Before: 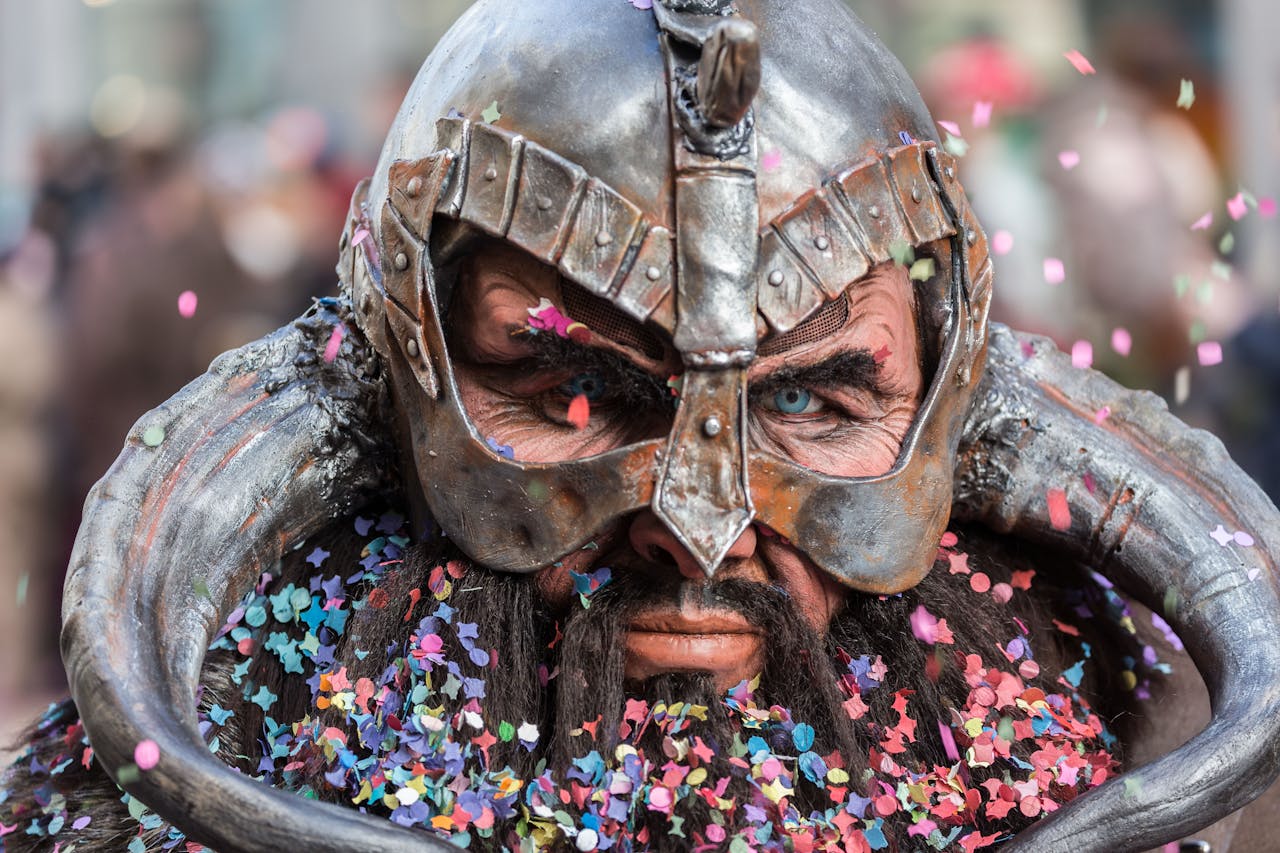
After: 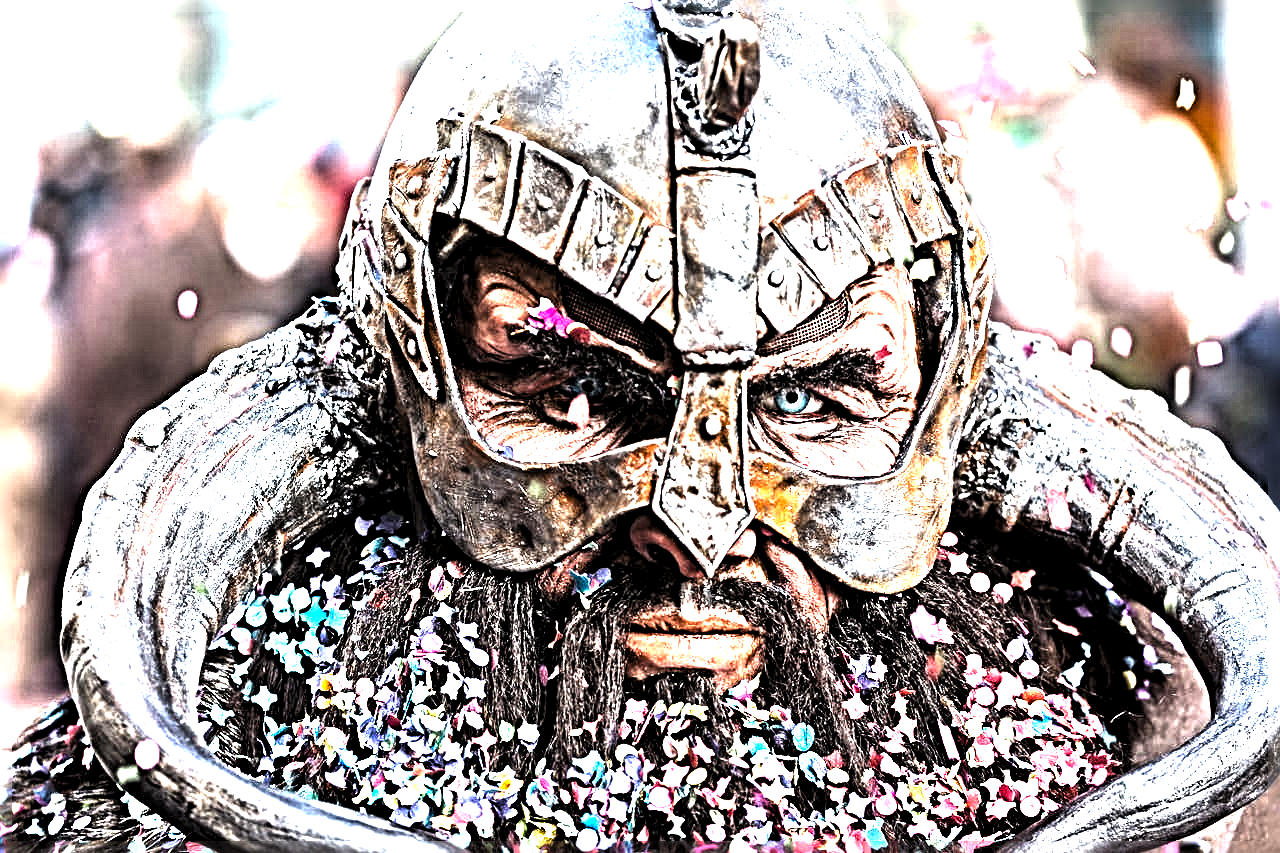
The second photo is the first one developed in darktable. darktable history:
levels: levels [0.101, 0.578, 0.953]
sharpen: radius 6.3, amount 1.8, threshold 0
exposure: black level correction 0.001, exposure 1.84 EV, compensate highlight preservation false
color balance rgb: perceptual saturation grading › global saturation 20%, global vibrance 10%
